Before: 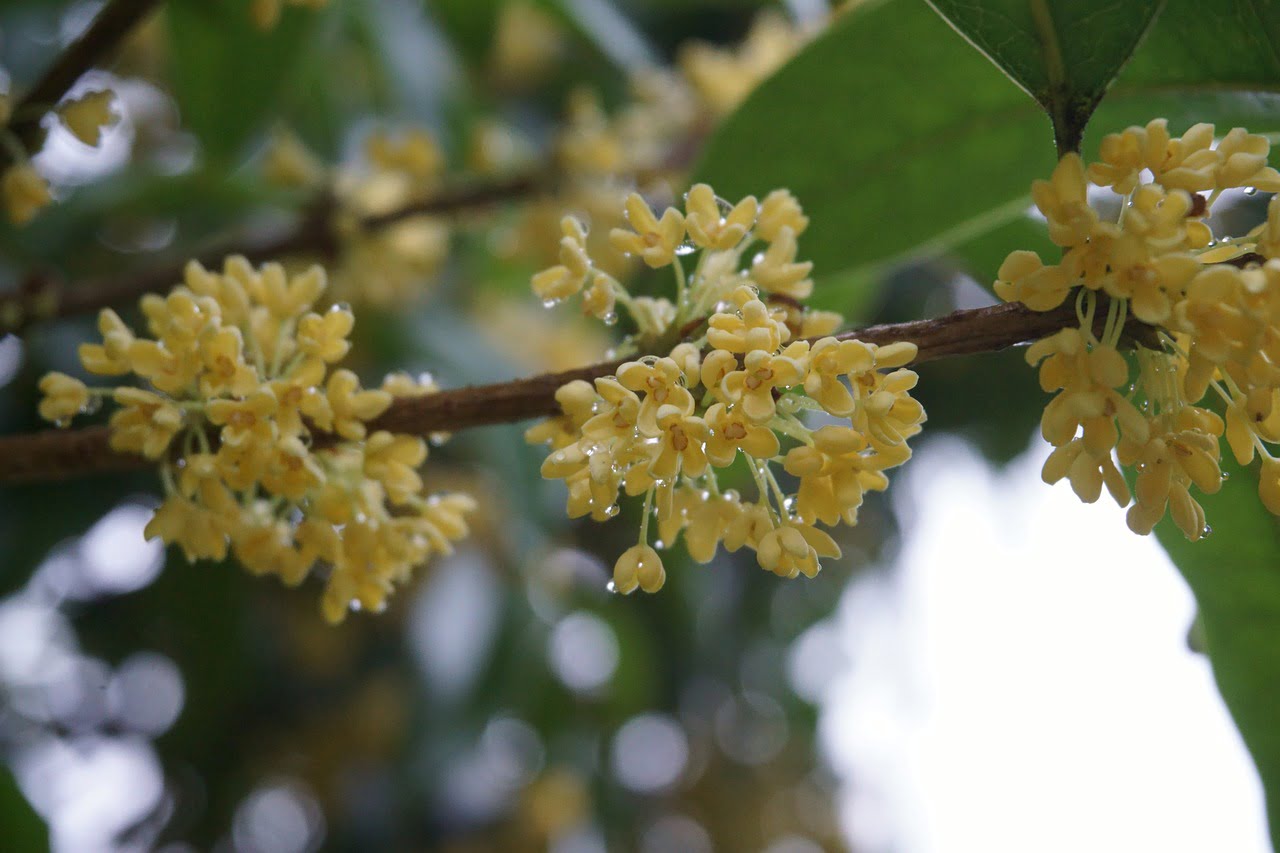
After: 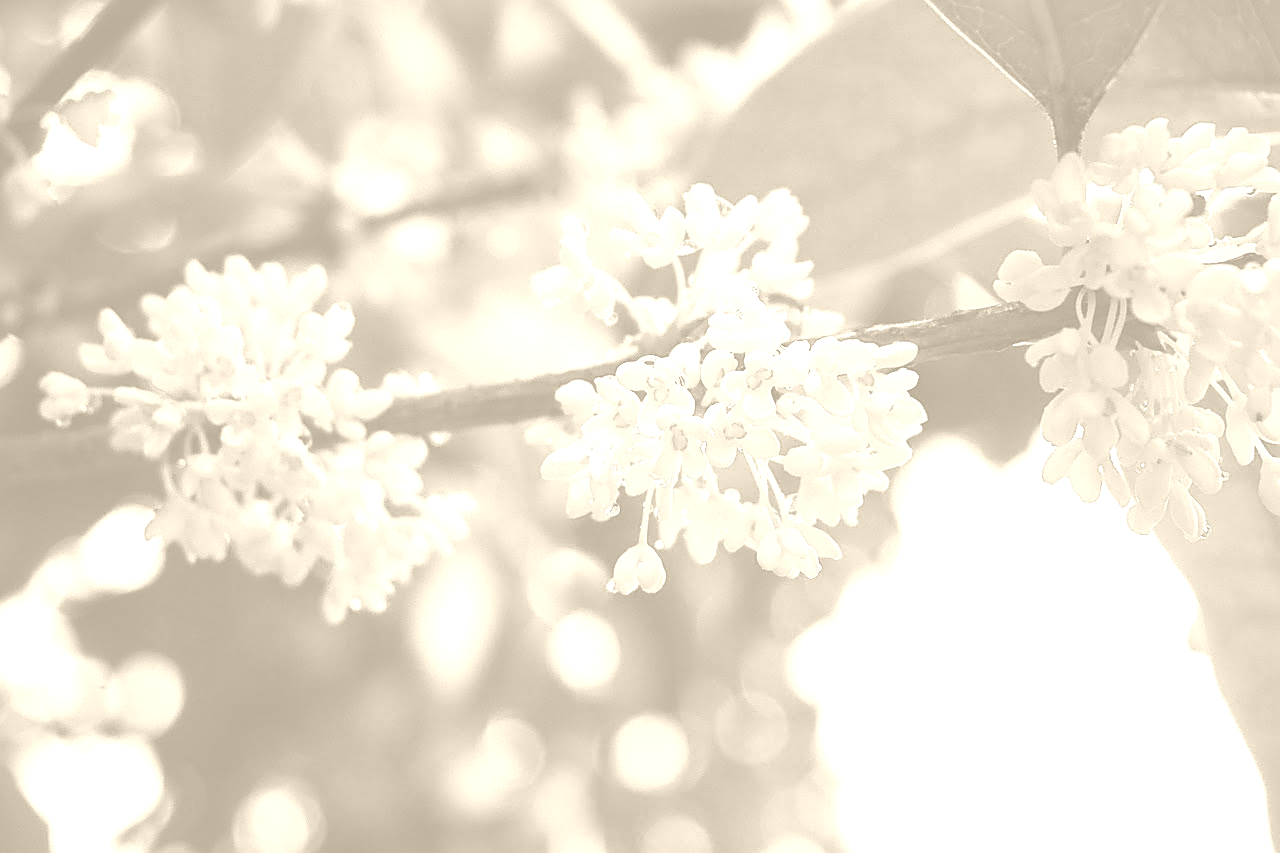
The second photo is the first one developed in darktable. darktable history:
sharpen: radius 1.4, amount 1.25, threshold 0.7
colorize: hue 36°, saturation 71%, lightness 80.79%
exposure: black level correction -0.014, exposure -0.193 EV, compensate highlight preservation false
color balance rgb: shadows lift › luminance -7.7%, shadows lift › chroma 2.13%, shadows lift › hue 165.27°, power › luminance -7.77%, power › chroma 1.34%, power › hue 330.55°, highlights gain › luminance -33.33%, highlights gain › chroma 5.68%, highlights gain › hue 217.2°, global offset › luminance -0.33%, global offset › chroma 0.11%, global offset › hue 165.27°, perceptual saturation grading › global saturation 27.72%, perceptual saturation grading › highlights -25%, perceptual saturation grading › mid-tones 25%, perceptual saturation grading › shadows 50%
base curve: curves: ch0 [(0, 0.003) (0.001, 0.002) (0.006, 0.004) (0.02, 0.022) (0.048, 0.086) (0.094, 0.234) (0.162, 0.431) (0.258, 0.629) (0.385, 0.8) (0.548, 0.918) (0.751, 0.988) (1, 1)], preserve colors none
